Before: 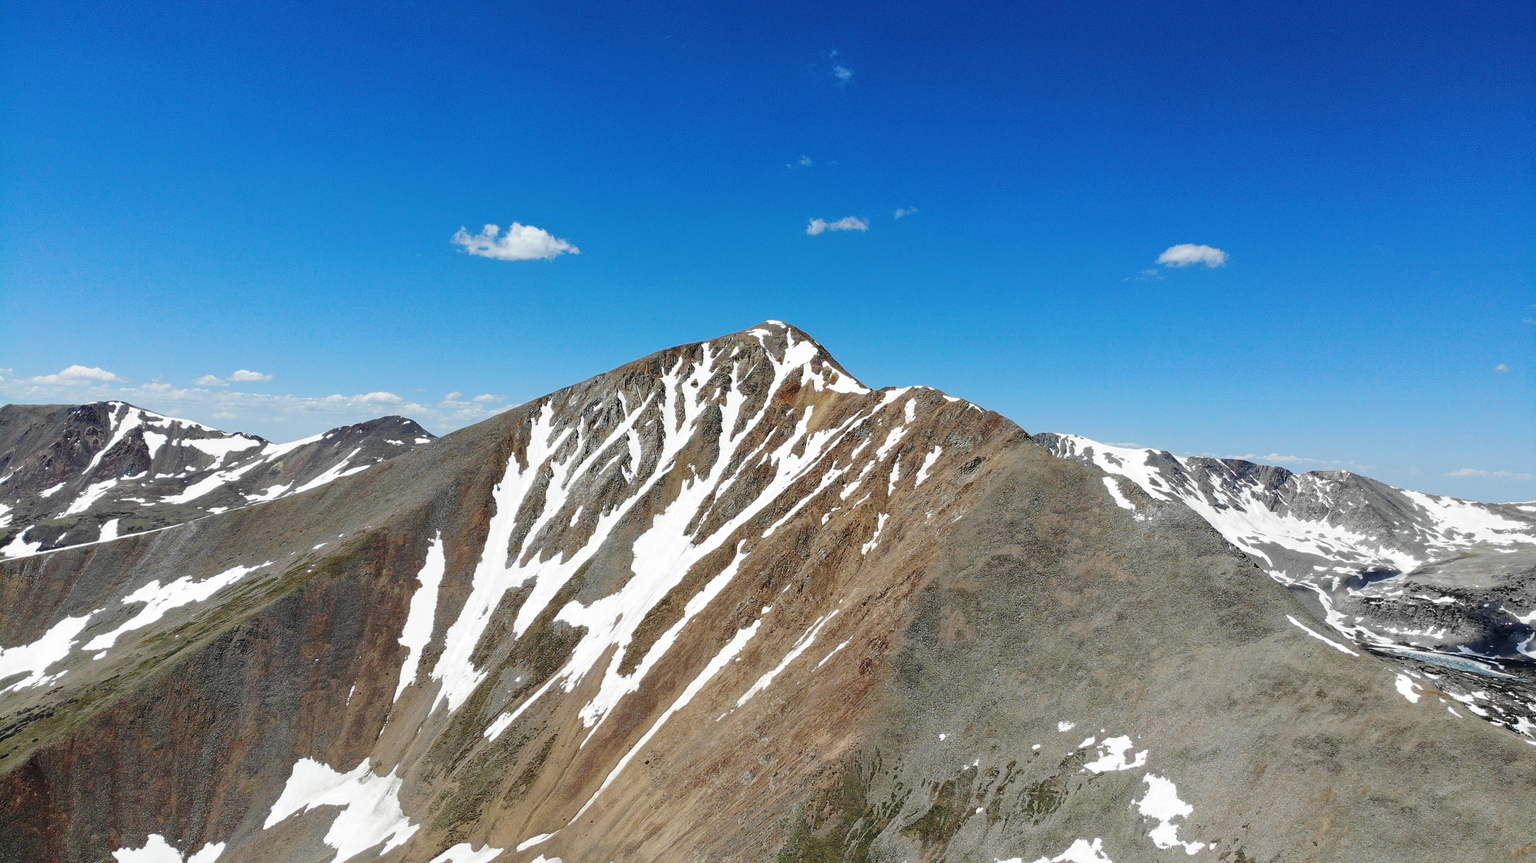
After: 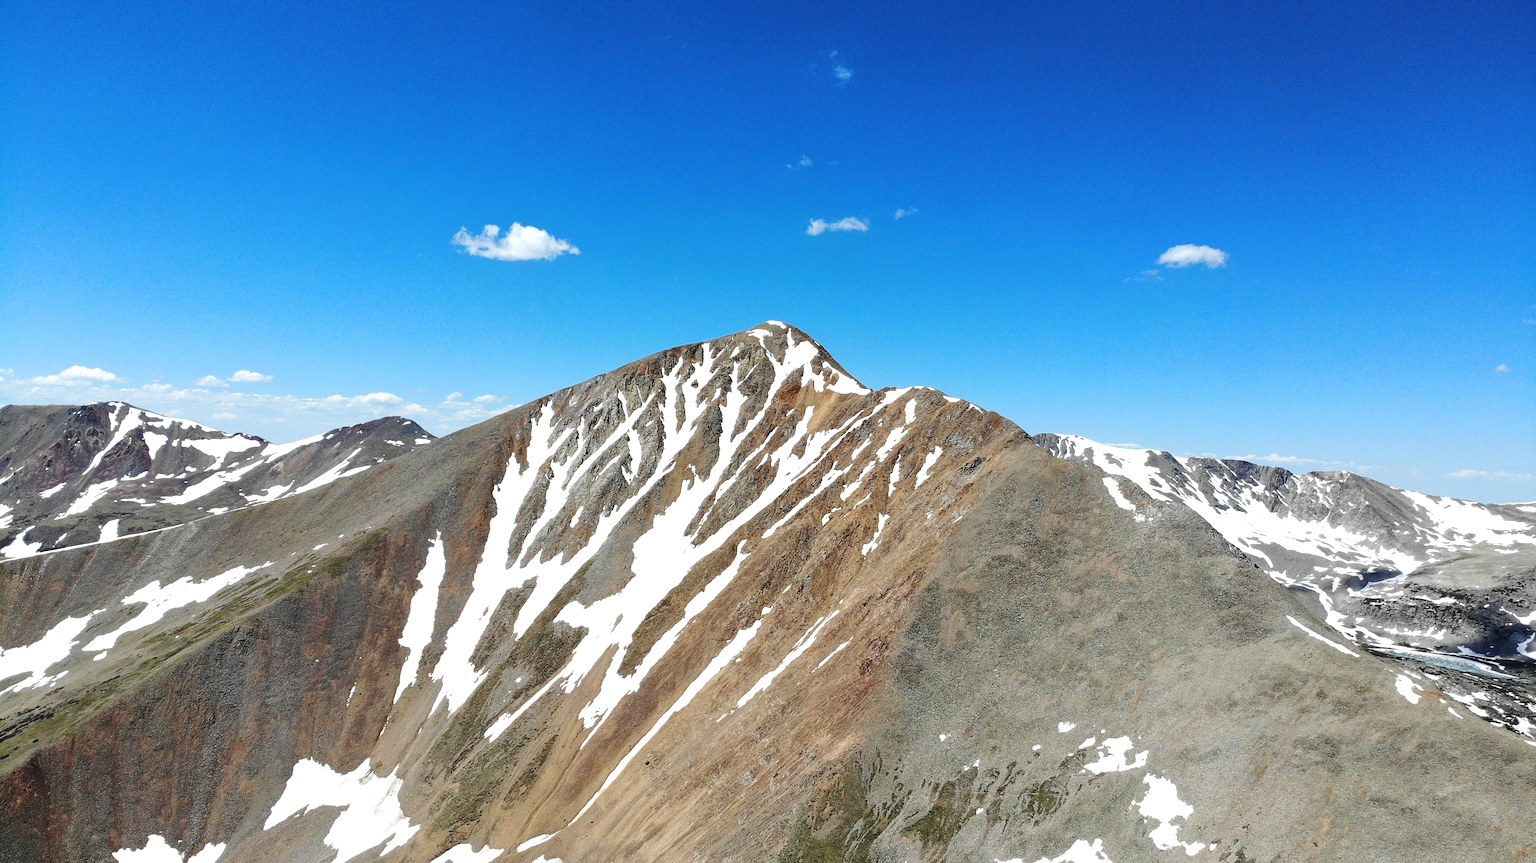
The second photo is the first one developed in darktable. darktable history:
exposure: exposure 0.407 EV, compensate highlight preservation false
